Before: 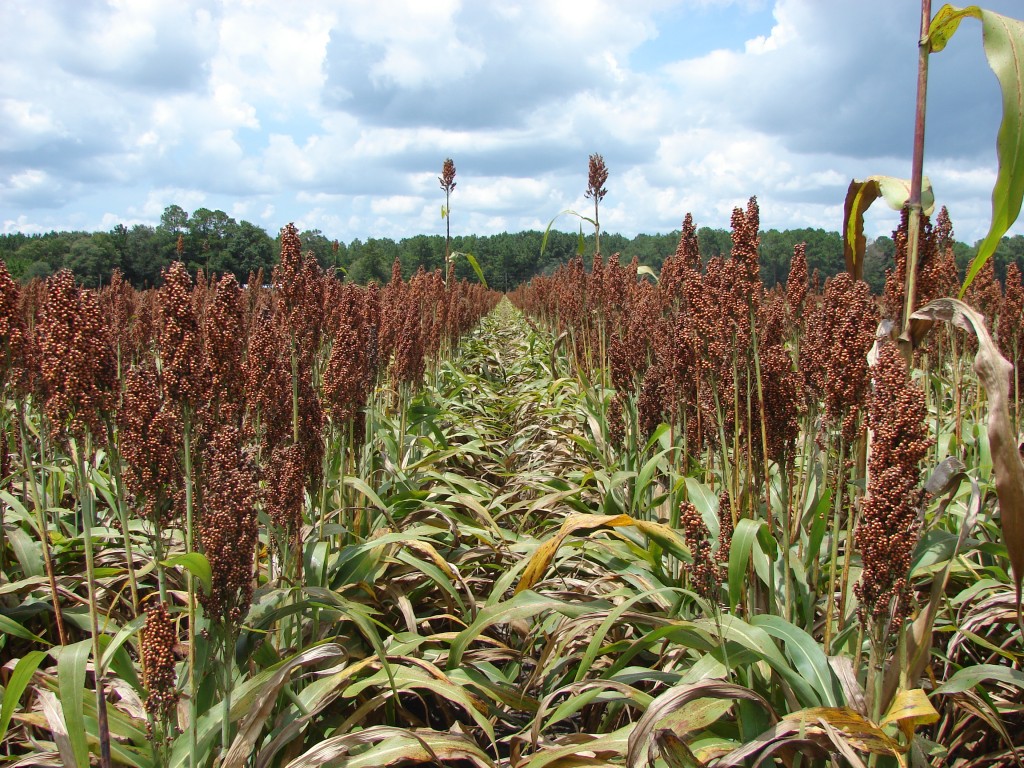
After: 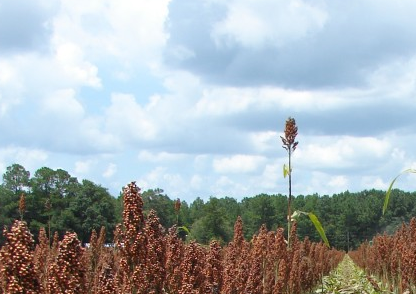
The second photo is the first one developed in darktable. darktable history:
crop: left 15.441%, top 5.424%, right 43.872%, bottom 56.257%
